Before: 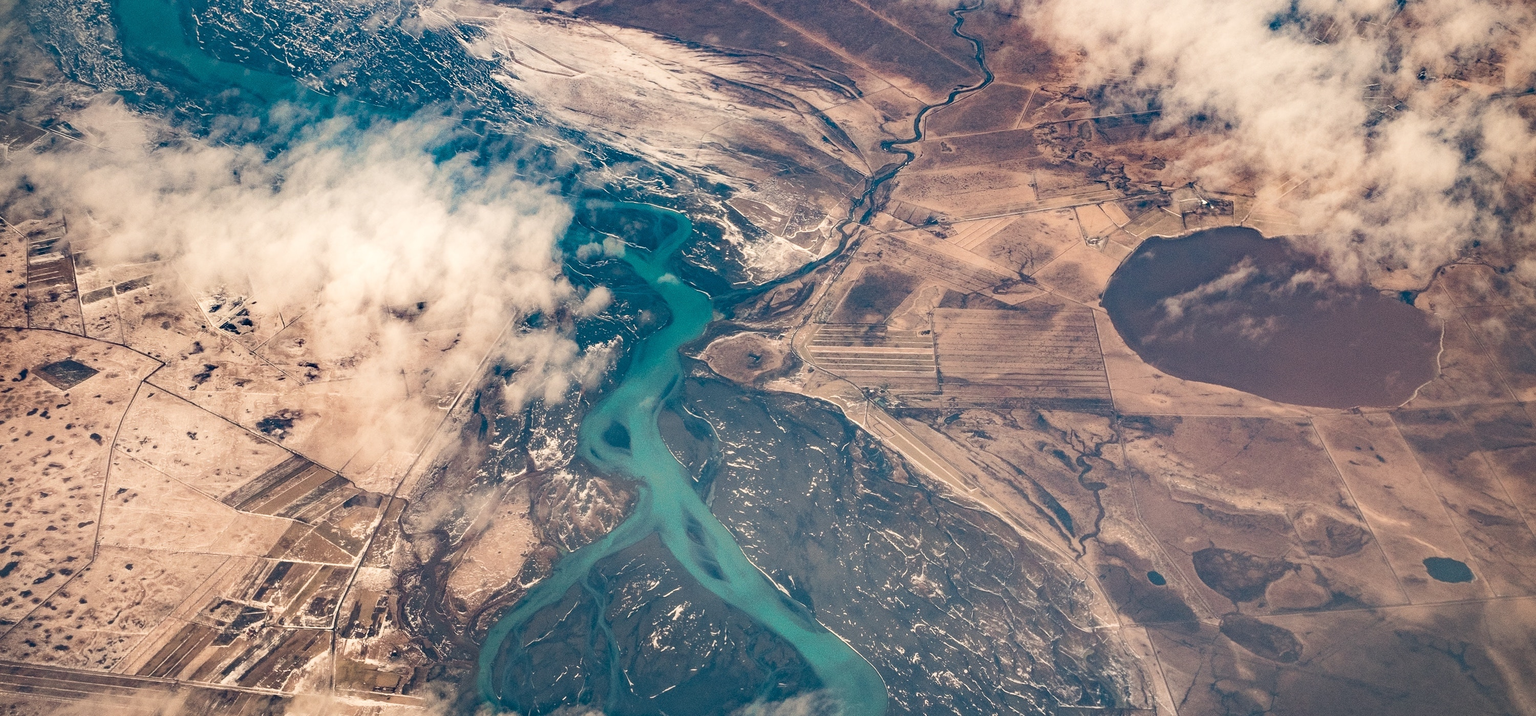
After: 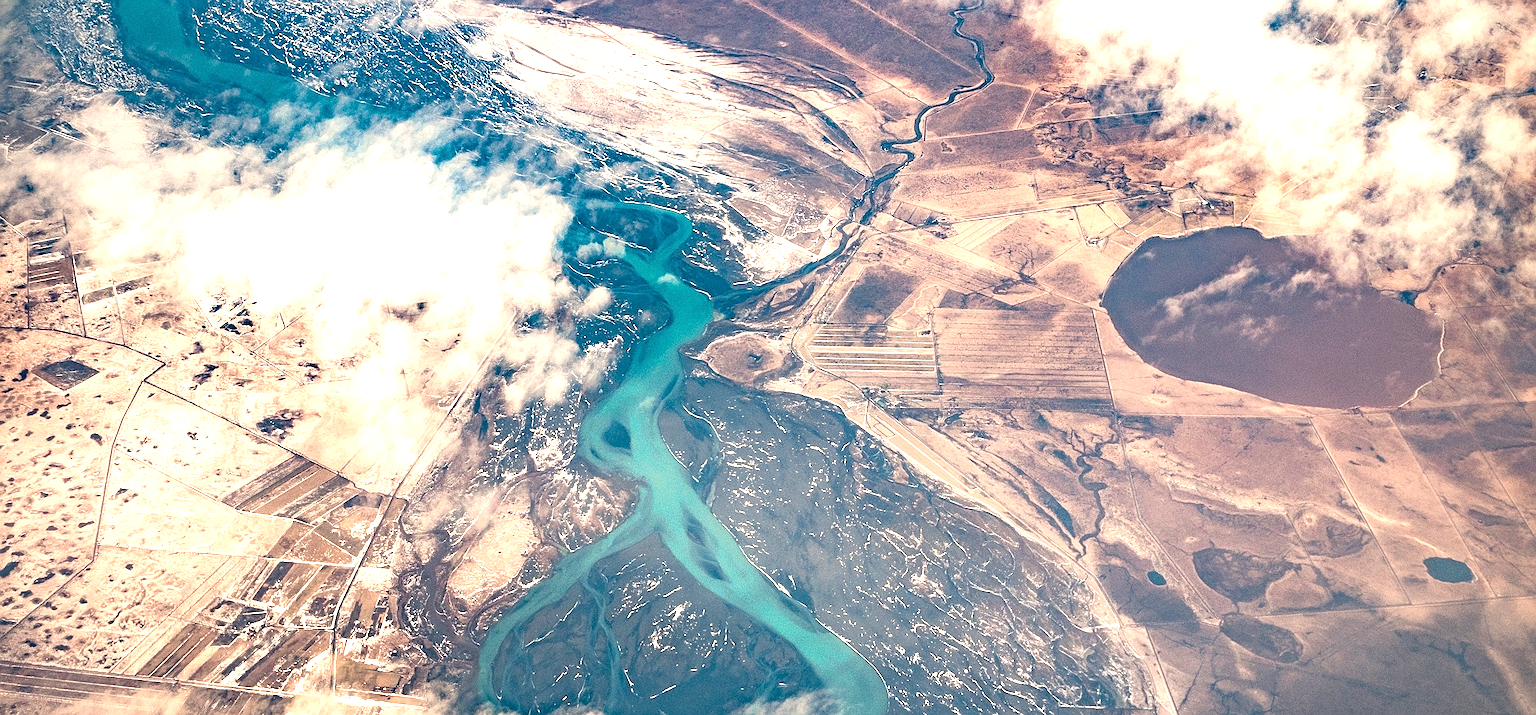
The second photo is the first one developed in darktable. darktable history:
exposure: black level correction 0.001, exposure 1.041 EV, compensate highlight preservation false
sharpen: on, module defaults
